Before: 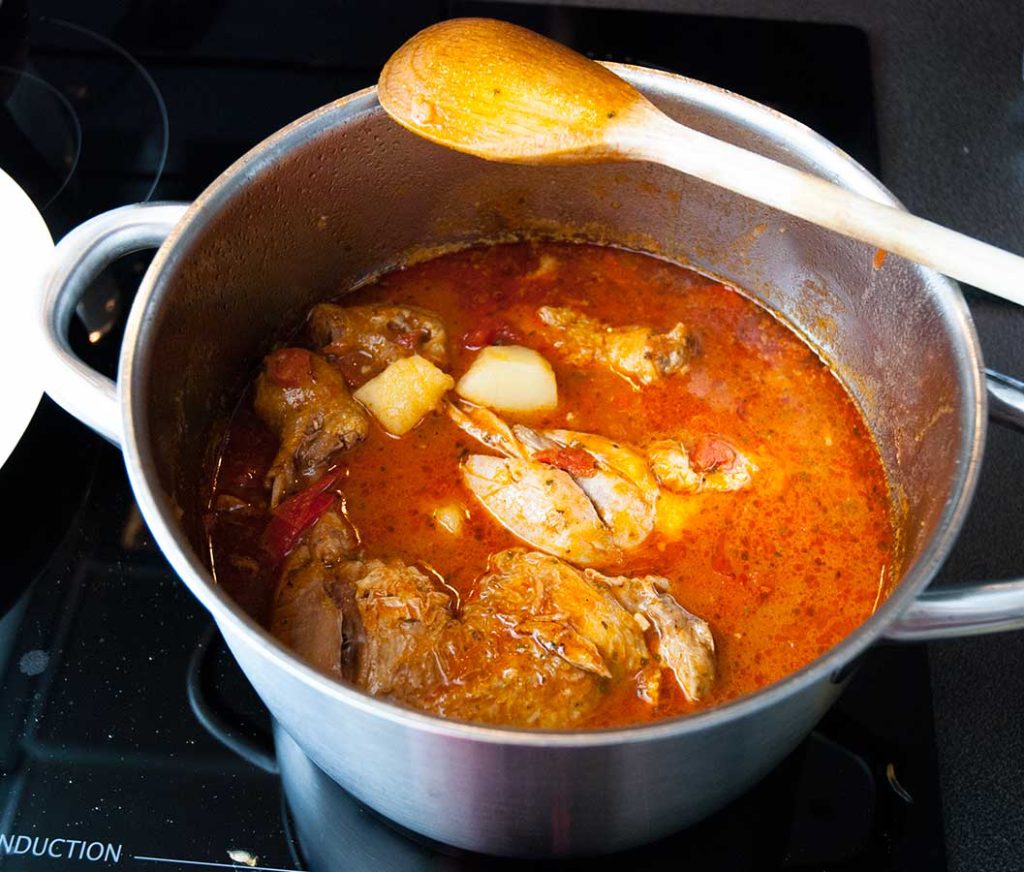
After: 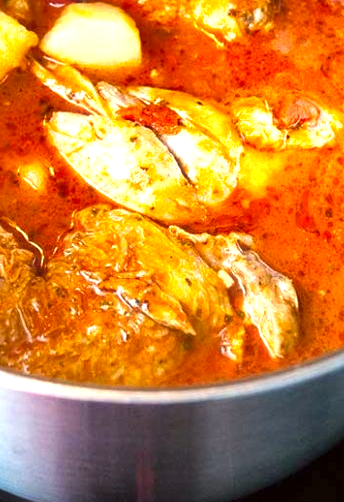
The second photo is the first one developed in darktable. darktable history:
exposure: black level correction 0, exposure 0.692 EV, compensate highlight preservation false
crop: left 40.701%, top 39.338%, right 25.671%, bottom 3.065%
shadows and highlights: soften with gaussian
color balance rgb: highlights gain › chroma 1.748%, highlights gain › hue 55.42°, linear chroma grading › global chroma 8.858%, perceptual saturation grading › global saturation -0.004%, global vibrance 20%
haze removal: strength -0.106, adaptive false
color correction: highlights a* -2.89, highlights b* -2.79, shadows a* 2.4, shadows b* 2.82
local contrast: highlights 101%, shadows 98%, detail 119%, midtone range 0.2
